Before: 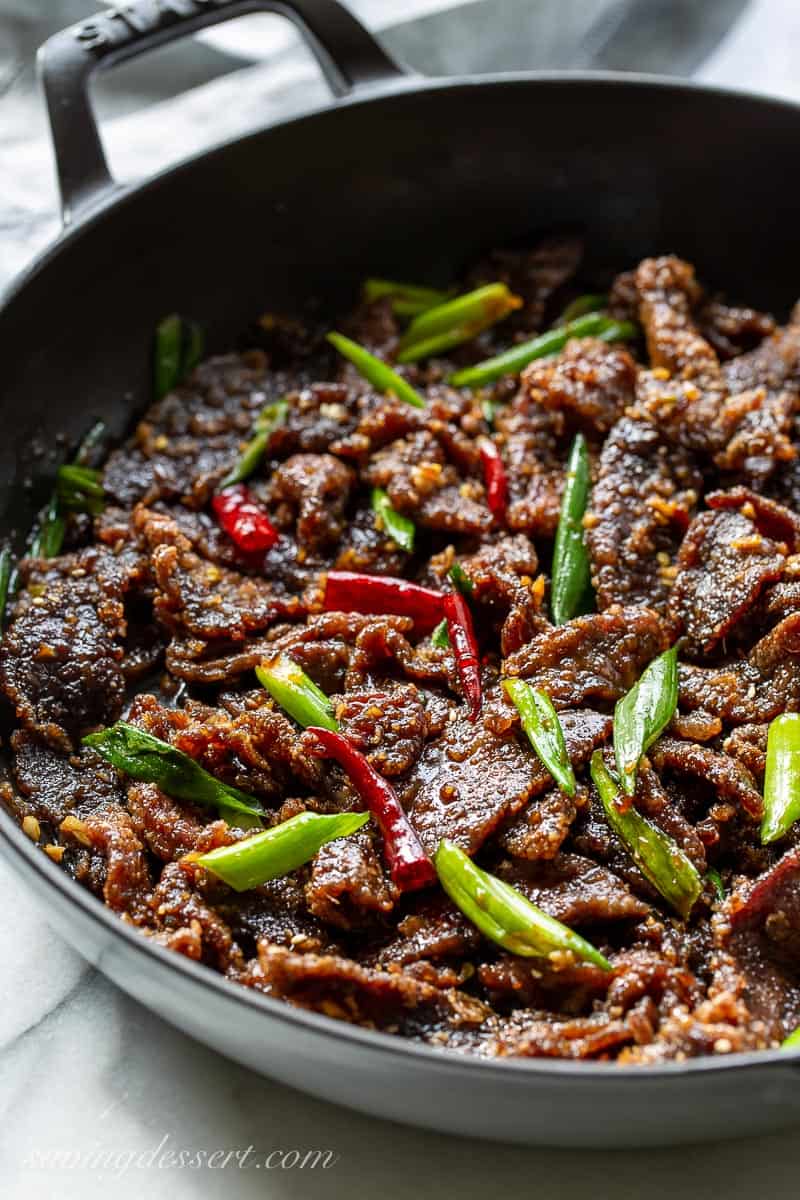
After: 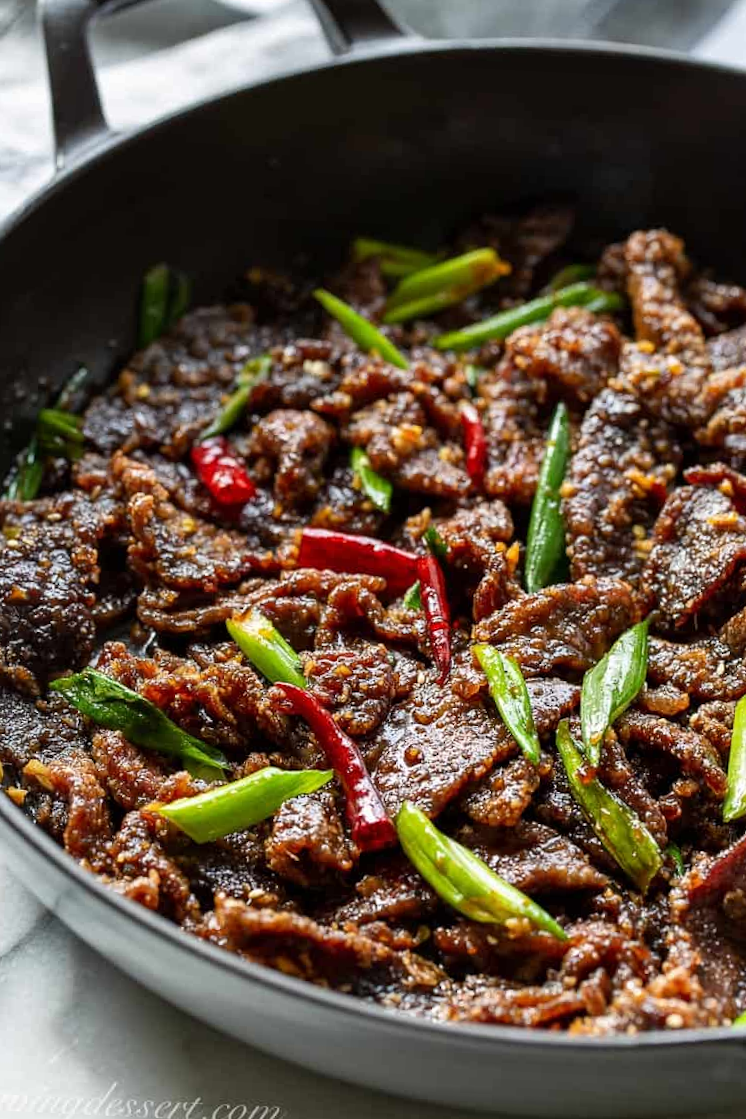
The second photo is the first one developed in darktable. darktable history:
crop and rotate: angle -2.8°
